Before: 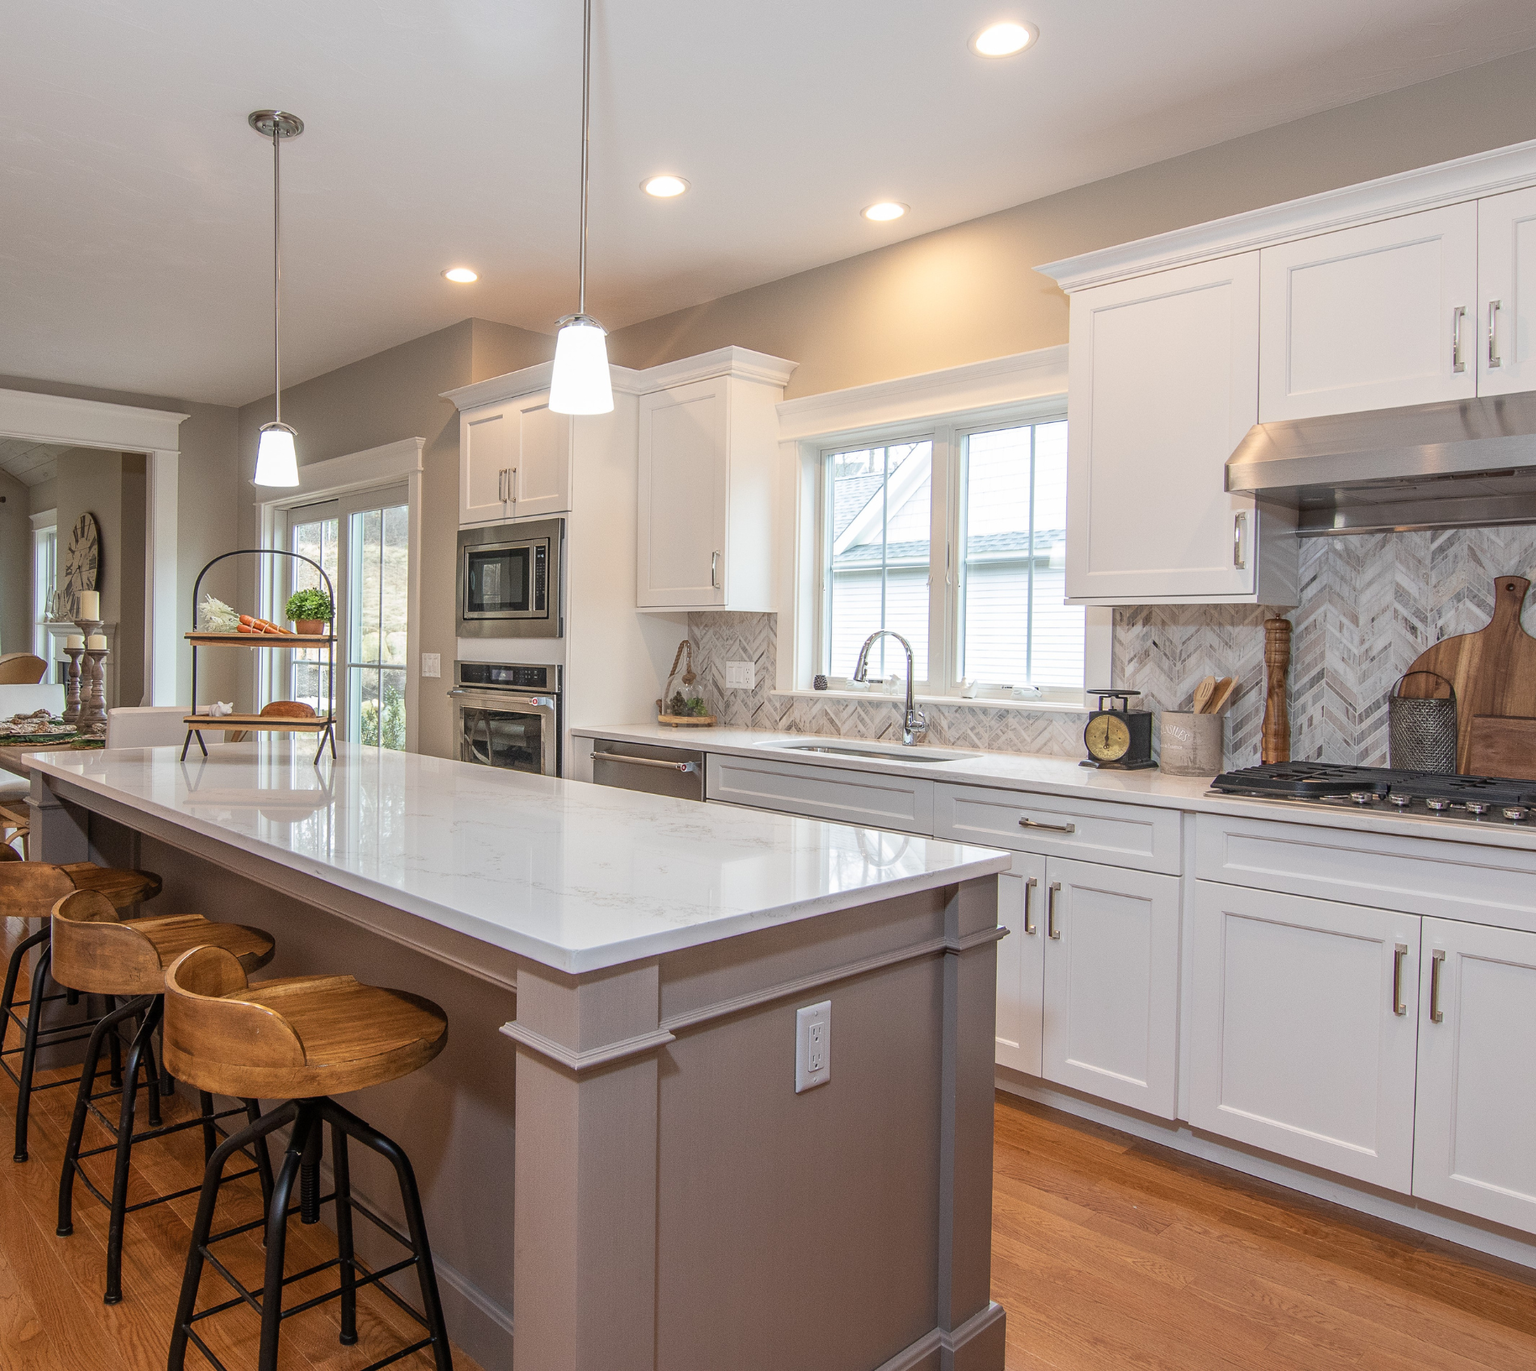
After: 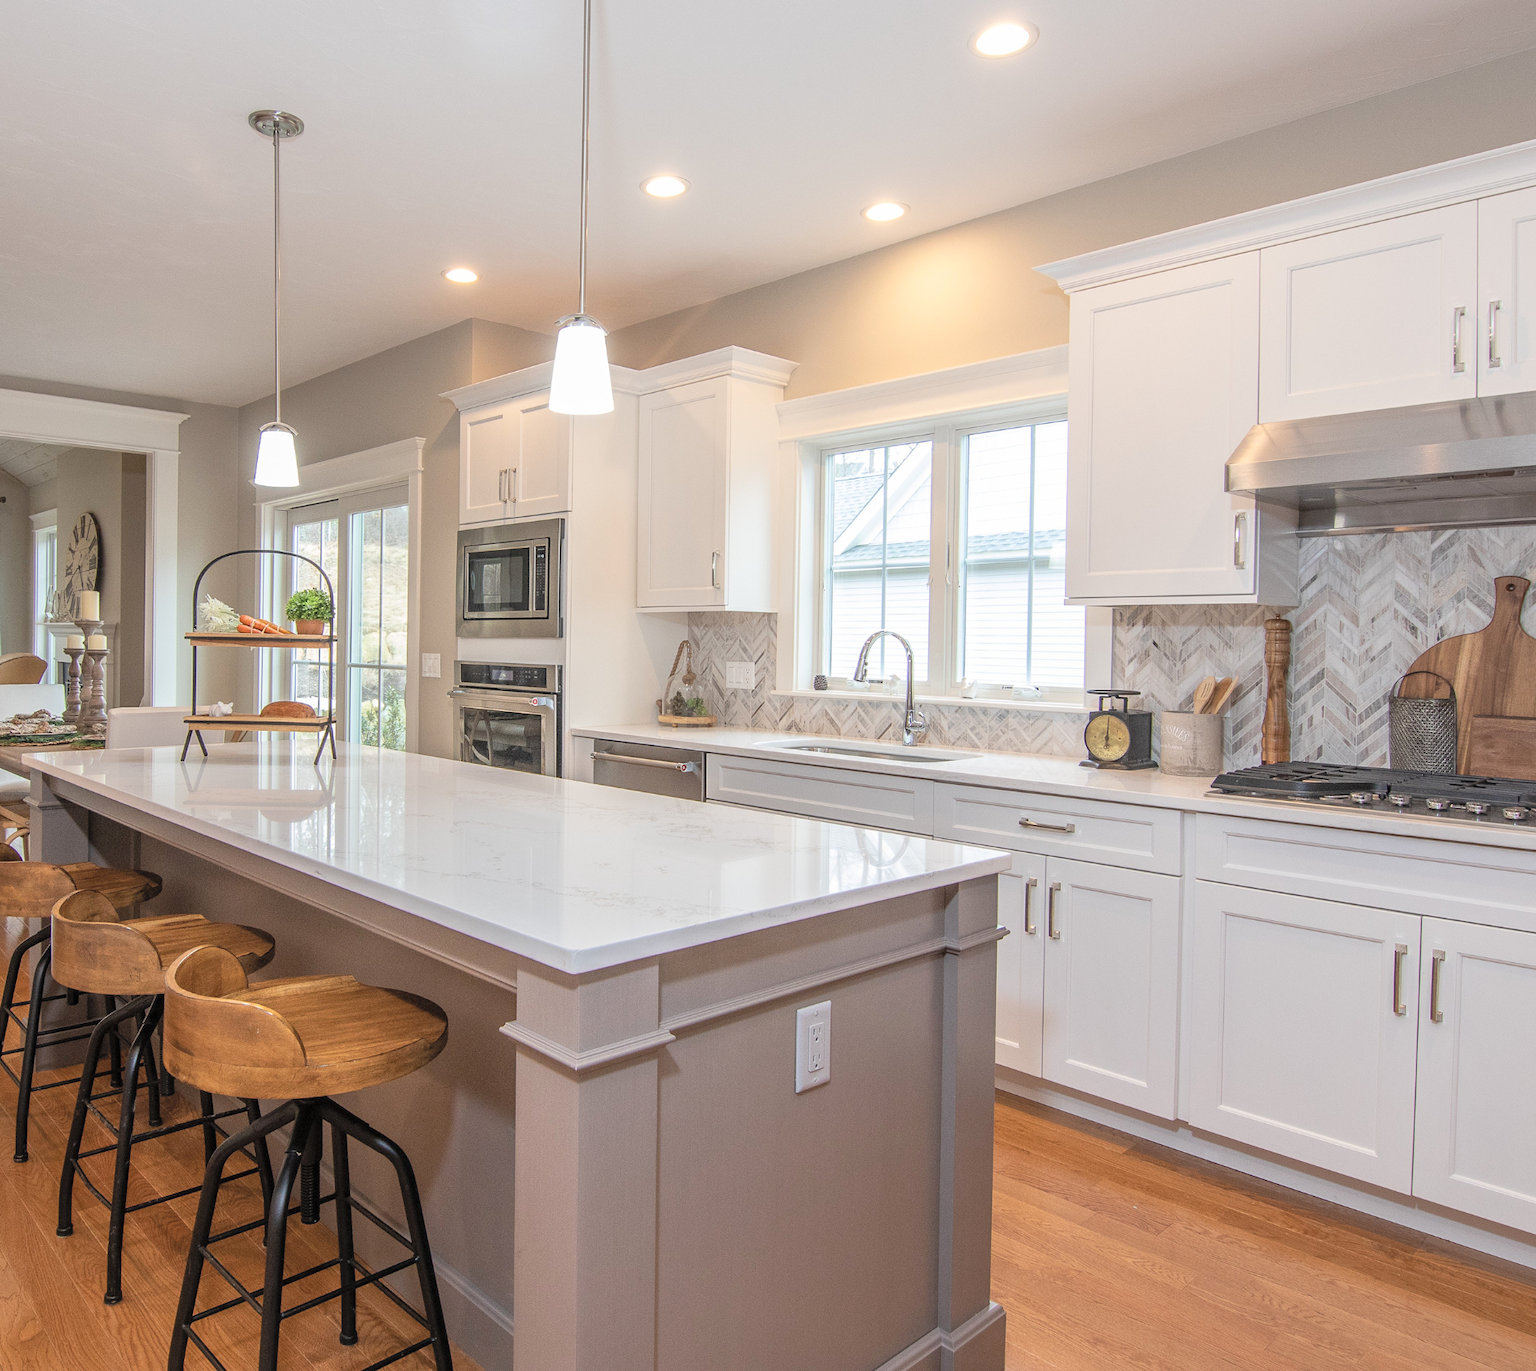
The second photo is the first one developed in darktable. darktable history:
contrast brightness saturation: brightness 0.151
